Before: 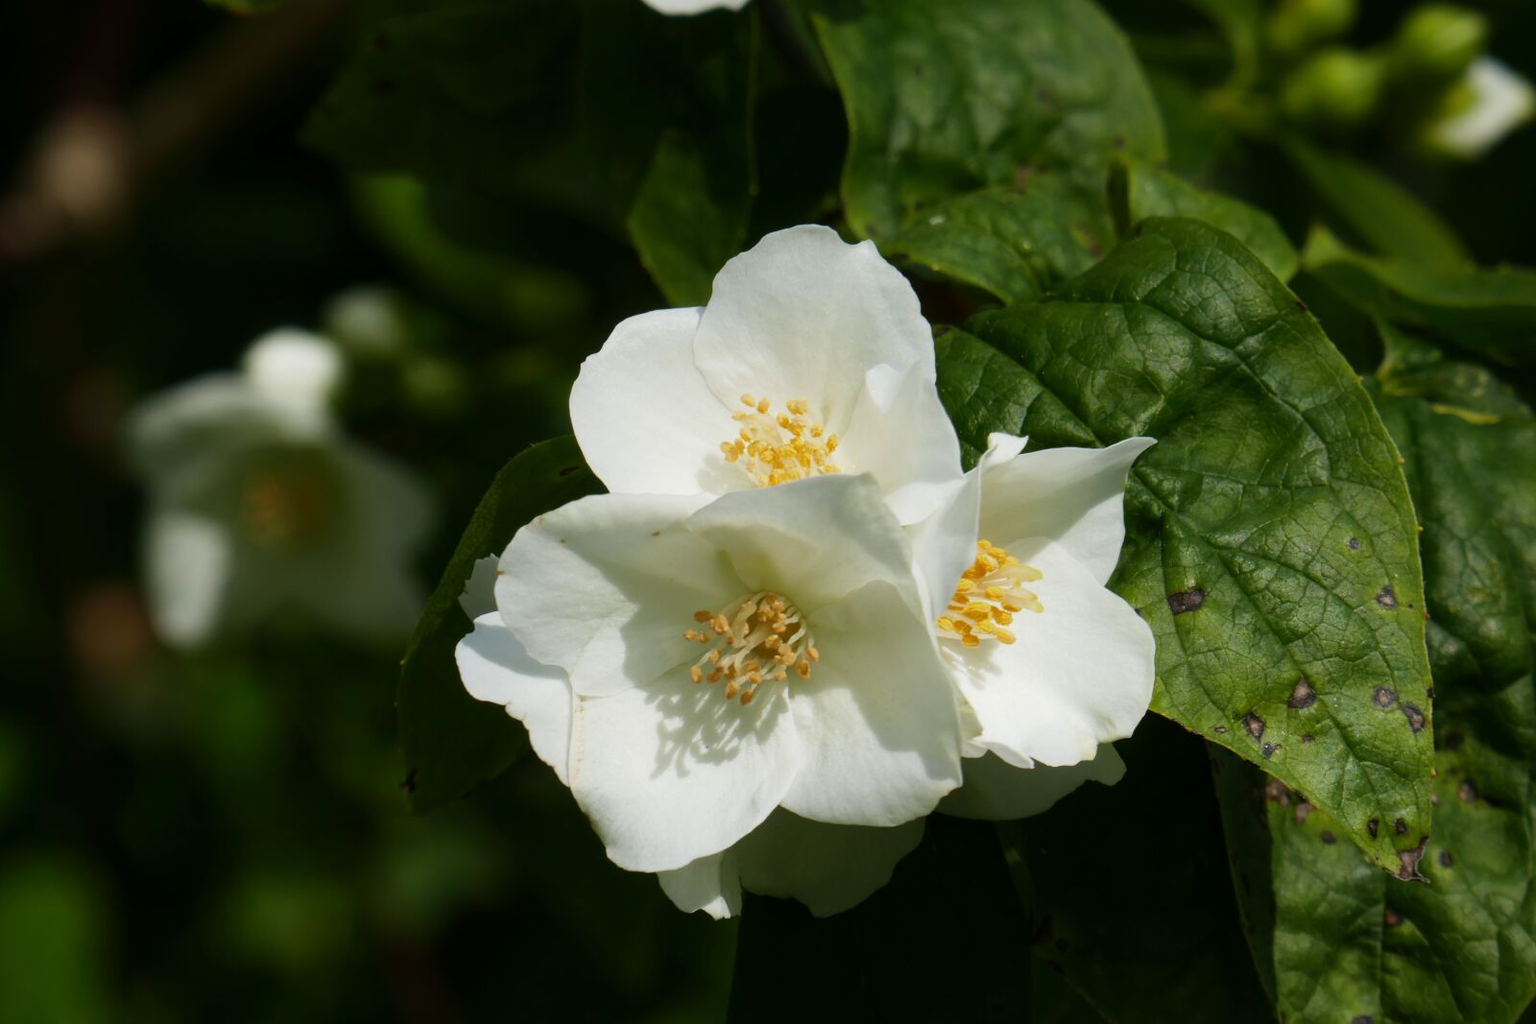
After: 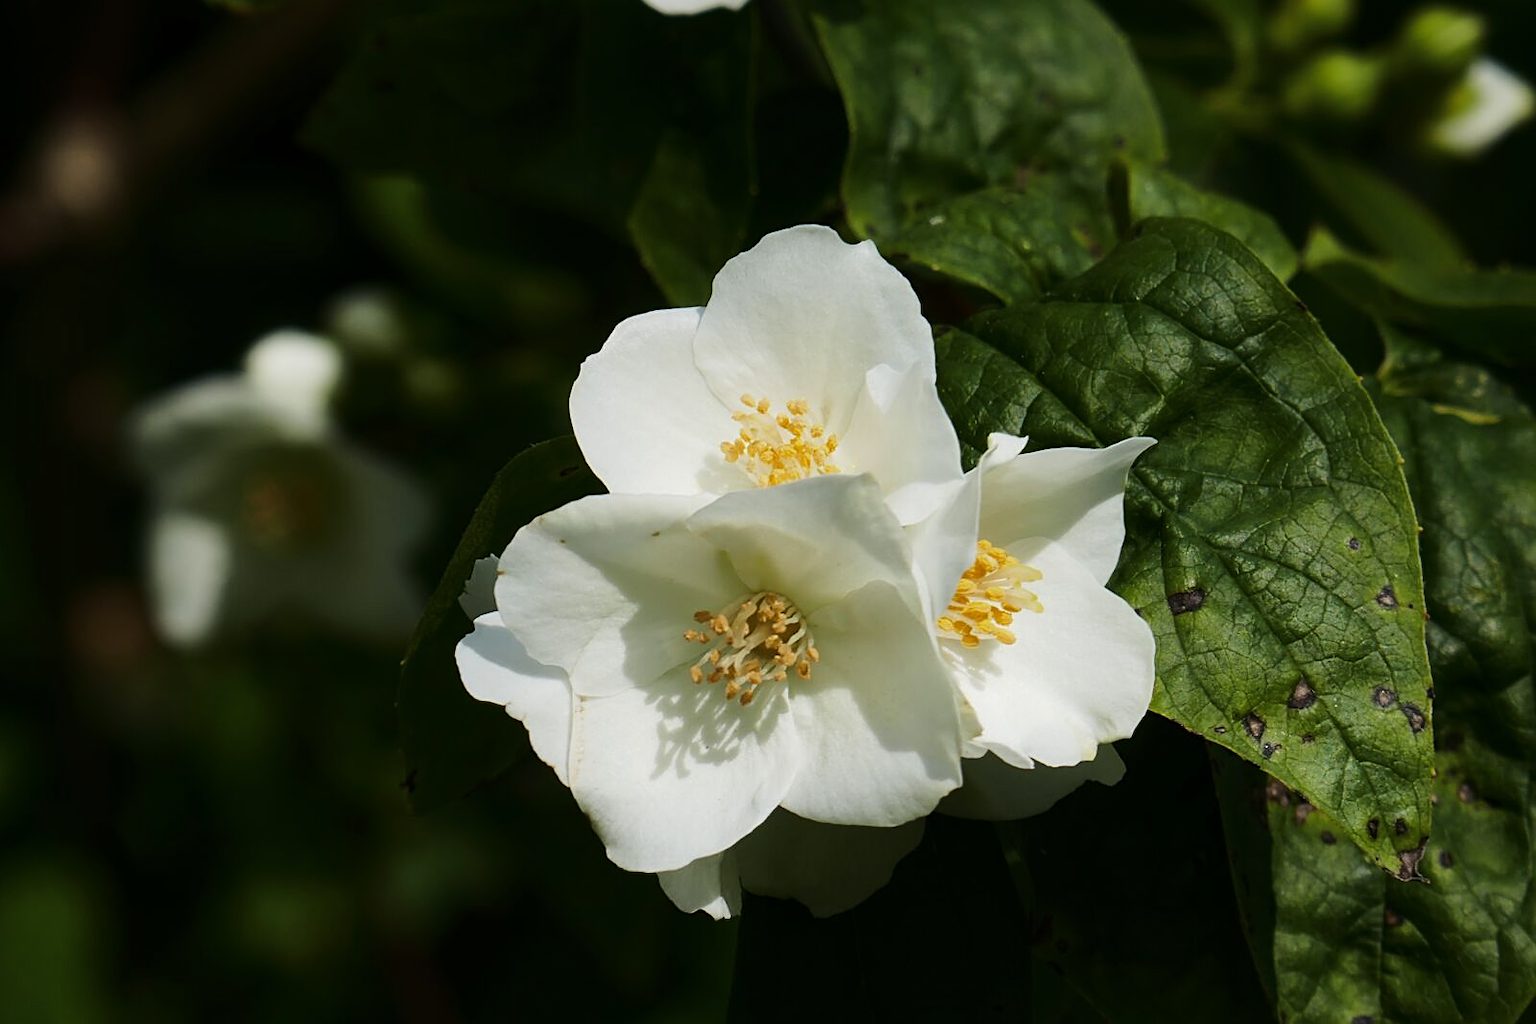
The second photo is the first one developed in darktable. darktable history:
sharpen: on, module defaults
tone curve: curves: ch0 [(0, 0) (0.003, 0.002) (0.011, 0.009) (0.025, 0.02) (0.044, 0.034) (0.069, 0.046) (0.1, 0.062) (0.136, 0.083) (0.177, 0.119) (0.224, 0.162) (0.277, 0.216) (0.335, 0.282) (0.399, 0.365) (0.468, 0.457) (0.543, 0.541) (0.623, 0.624) (0.709, 0.713) (0.801, 0.797) (0.898, 0.889) (1, 1)], color space Lab, linked channels, preserve colors none
